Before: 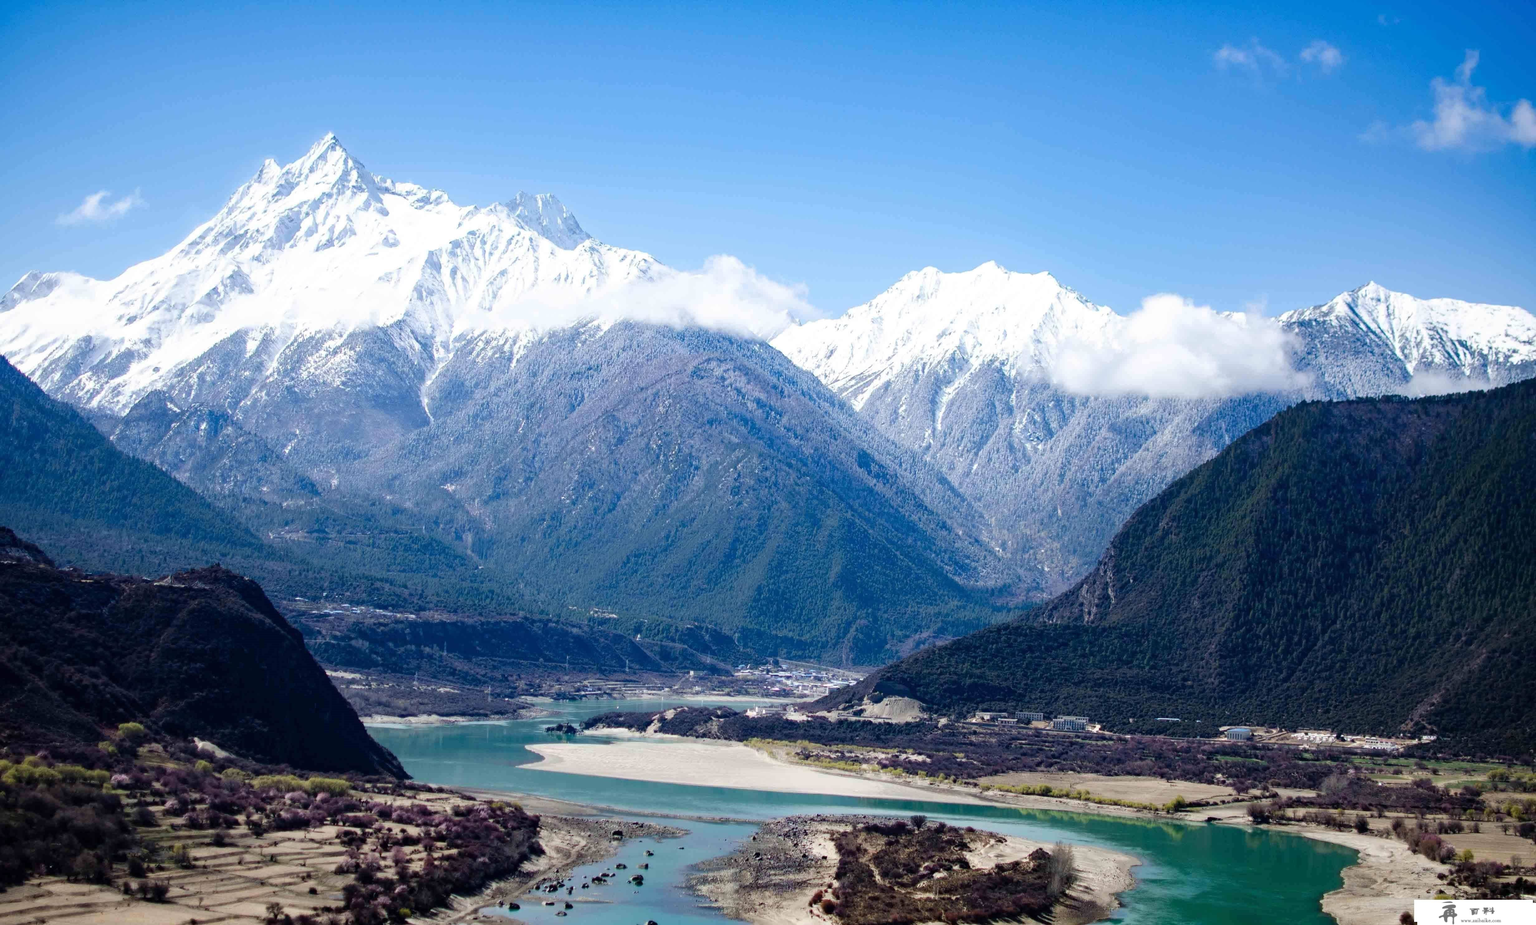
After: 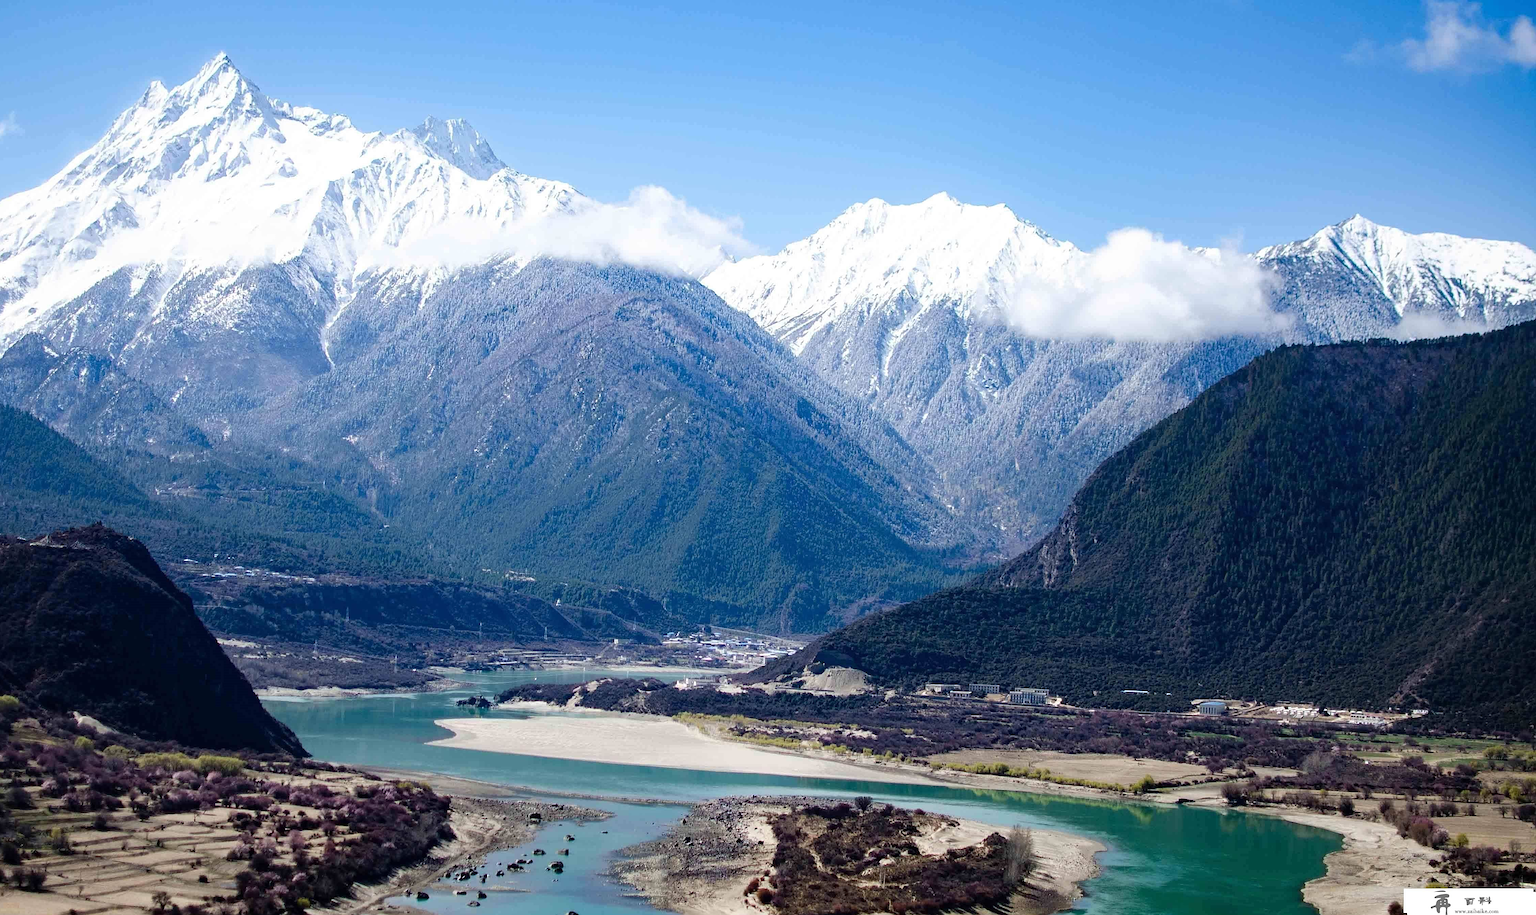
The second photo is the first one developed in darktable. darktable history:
sharpen: amount 0.55
crop and rotate: left 8.262%, top 9.226%
